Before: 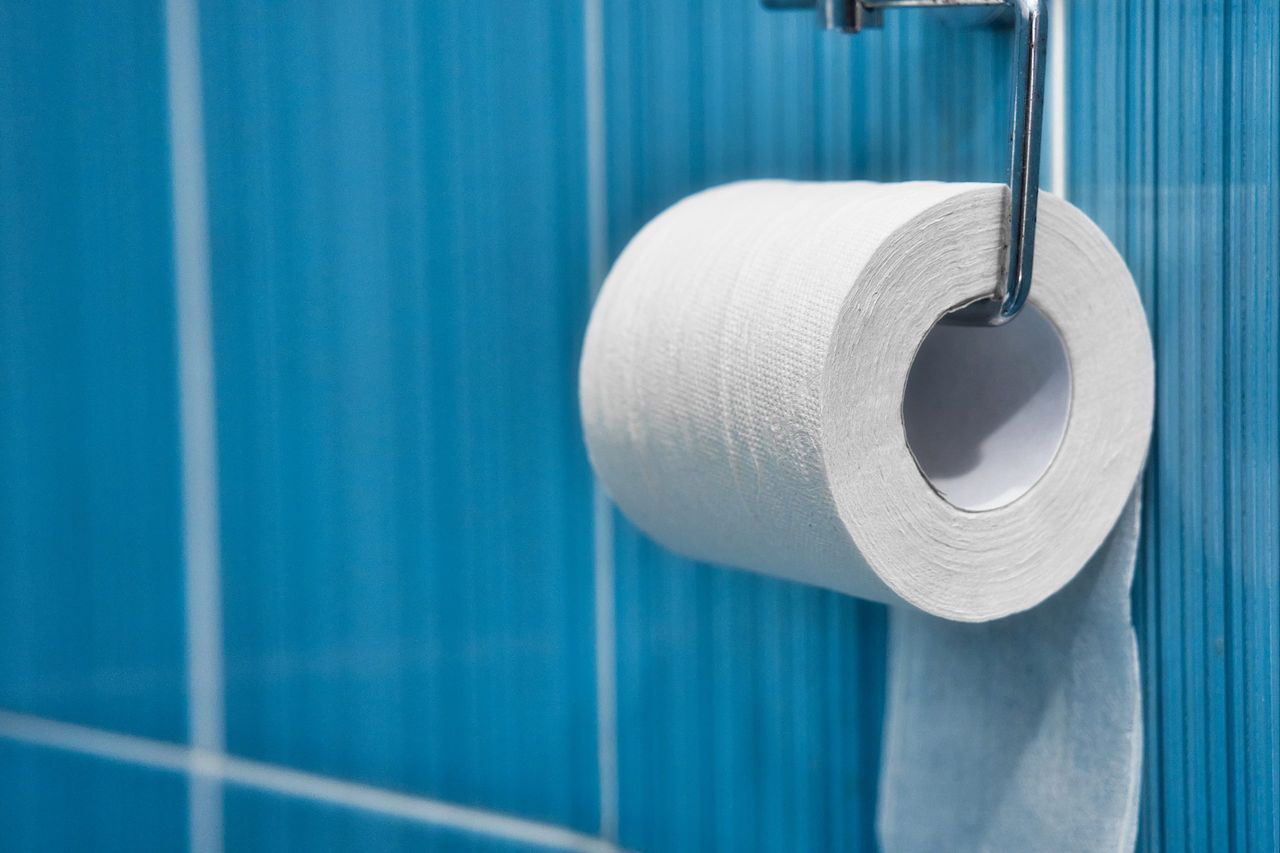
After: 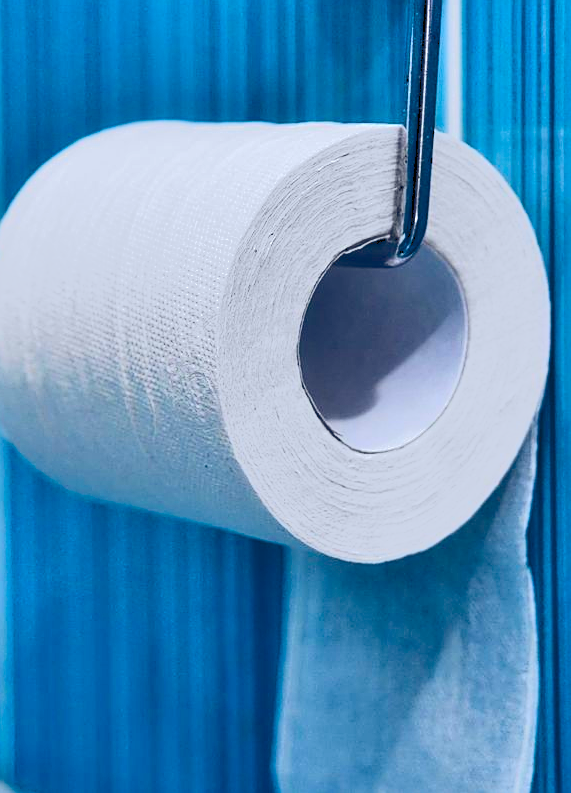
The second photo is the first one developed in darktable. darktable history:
sharpen: on, module defaults
tone curve: curves: ch0 [(0, 0) (0.003, 0.108) (0.011, 0.113) (0.025, 0.113) (0.044, 0.121) (0.069, 0.132) (0.1, 0.145) (0.136, 0.158) (0.177, 0.182) (0.224, 0.215) (0.277, 0.27) (0.335, 0.341) (0.399, 0.424) (0.468, 0.528) (0.543, 0.622) (0.623, 0.721) (0.709, 0.79) (0.801, 0.846) (0.898, 0.871) (1, 1)], color space Lab, independent channels, preserve colors none
color calibration: output R [0.994, 0.059, -0.119, 0], output G [-0.036, 1.09, -0.119, 0], output B [0.078, -0.108, 0.961, 0], illuminant as shot in camera, x 0.358, y 0.373, temperature 4628.91 K
color balance rgb: global offset › luminance -0.281%, global offset › chroma 0.306%, global offset › hue 261.68°, perceptual saturation grading › global saturation 24.95%
crop: left 47.236%, top 6.926%, right 8.103%
exposure: black level correction 0, compensate highlight preservation false
haze removal: compatibility mode true, adaptive false
